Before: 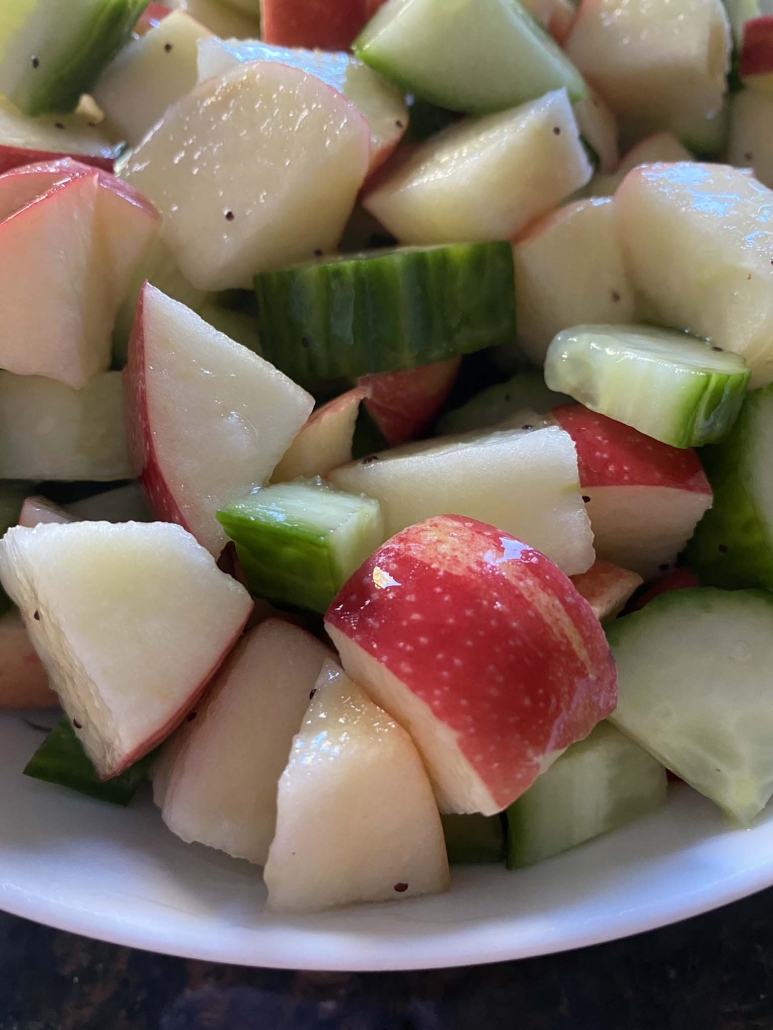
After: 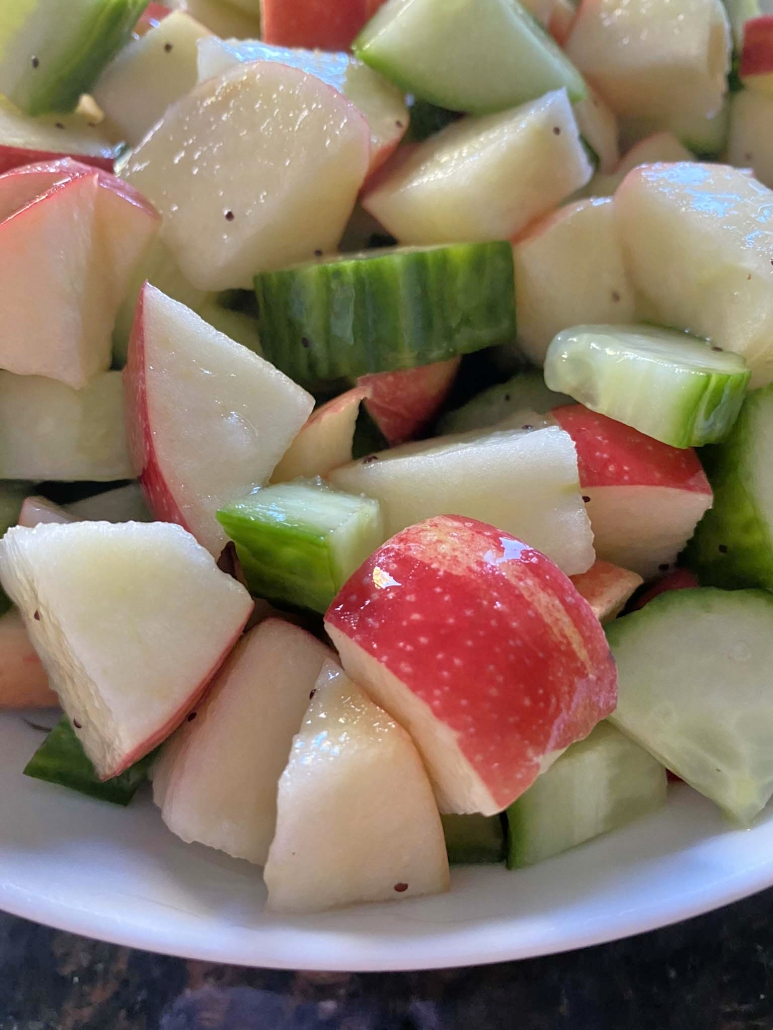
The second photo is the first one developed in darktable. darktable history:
tone equalizer: -7 EV 0.15 EV, -6 EV 0.63 EV, -5 EV 1.18 EV, -4 EV 1.31 EV, -3 EV 1.14 EV, -2 EV 0.6 EV, -1 EV 0.168 EV
shadows and highlights: radius 127.92, shadows 30.46, highlights -30.91, low approximation 0.01, soften with gaussian
